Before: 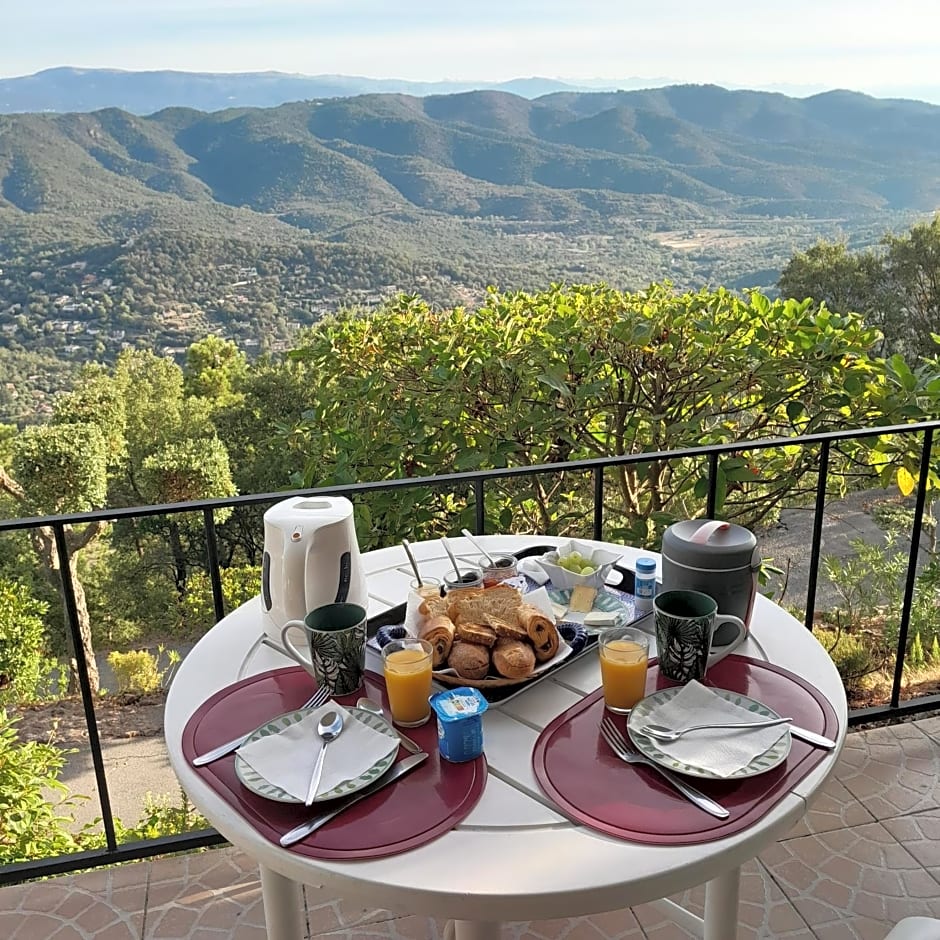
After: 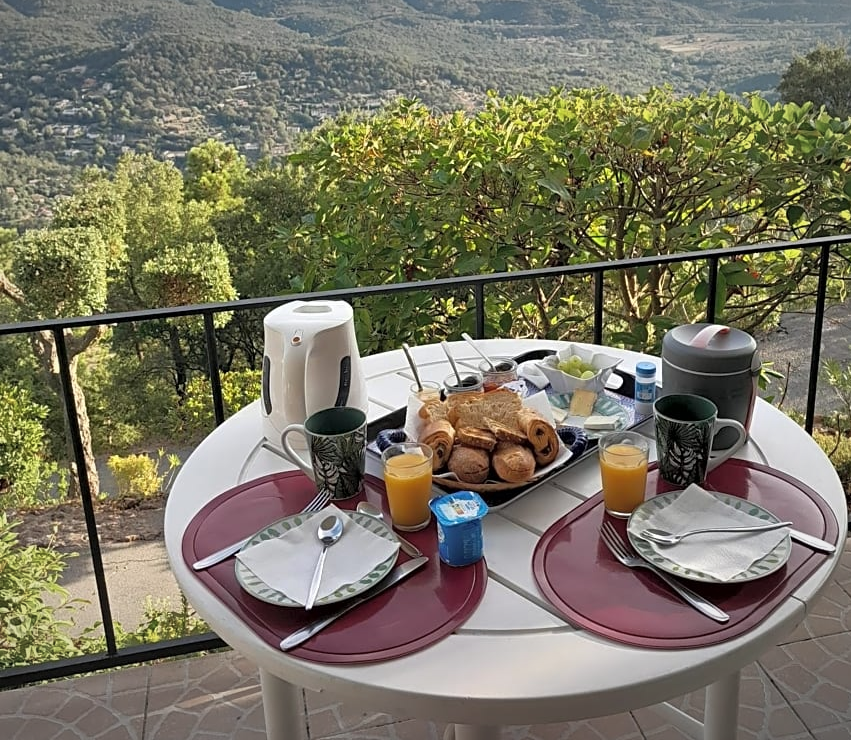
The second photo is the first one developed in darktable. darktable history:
crop: top 20.916%, right 9.437%, bottom 0.316%
vignetting: fall-off radius 100%, width/height ratio 1.337
